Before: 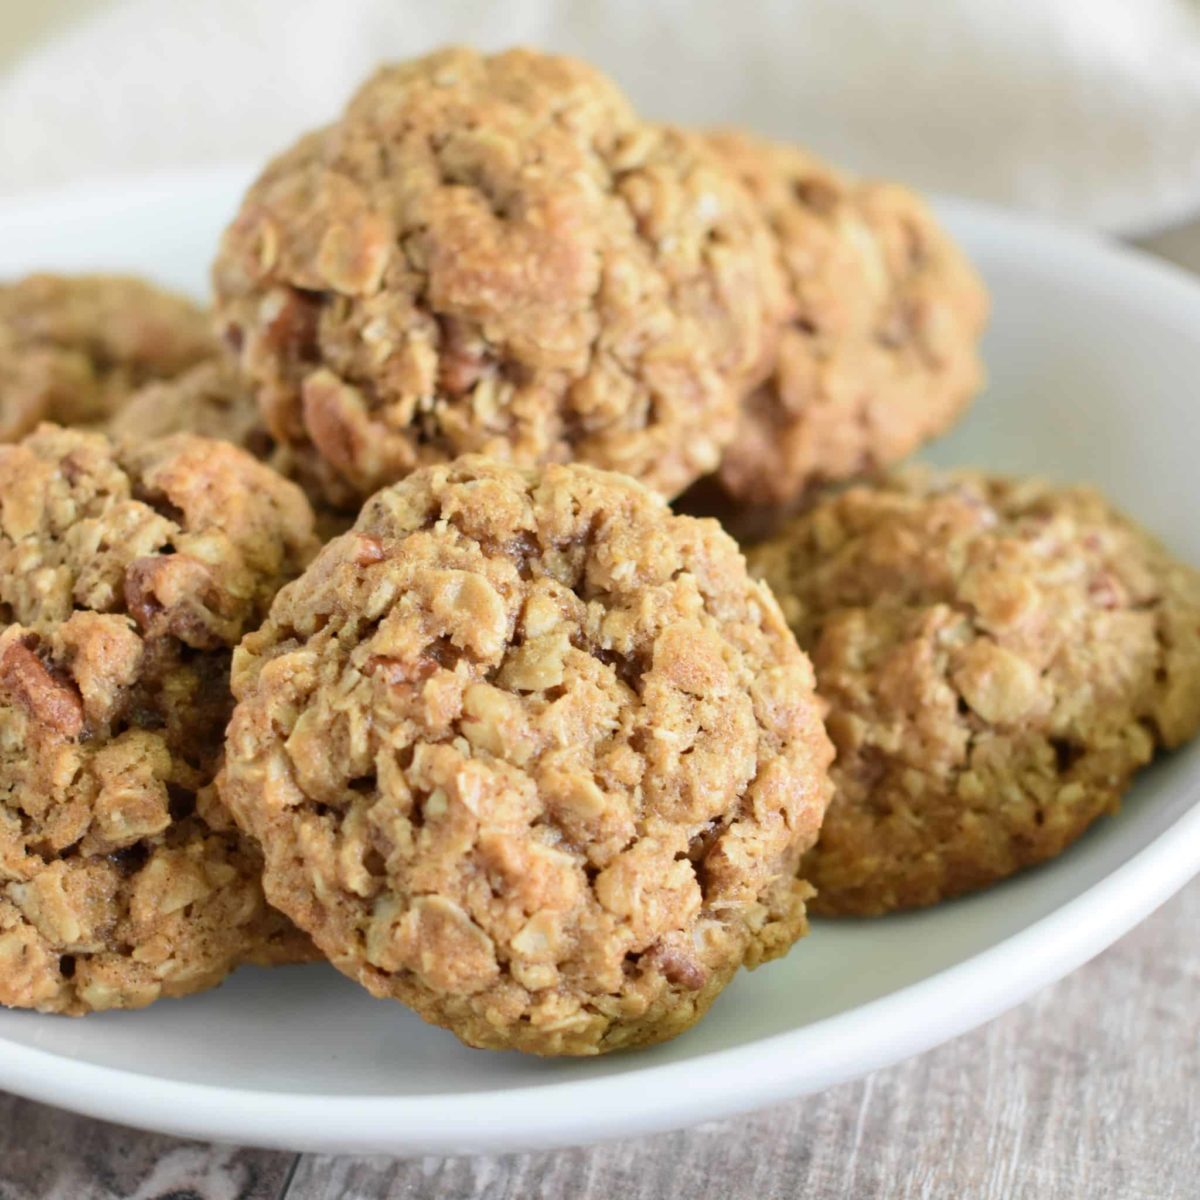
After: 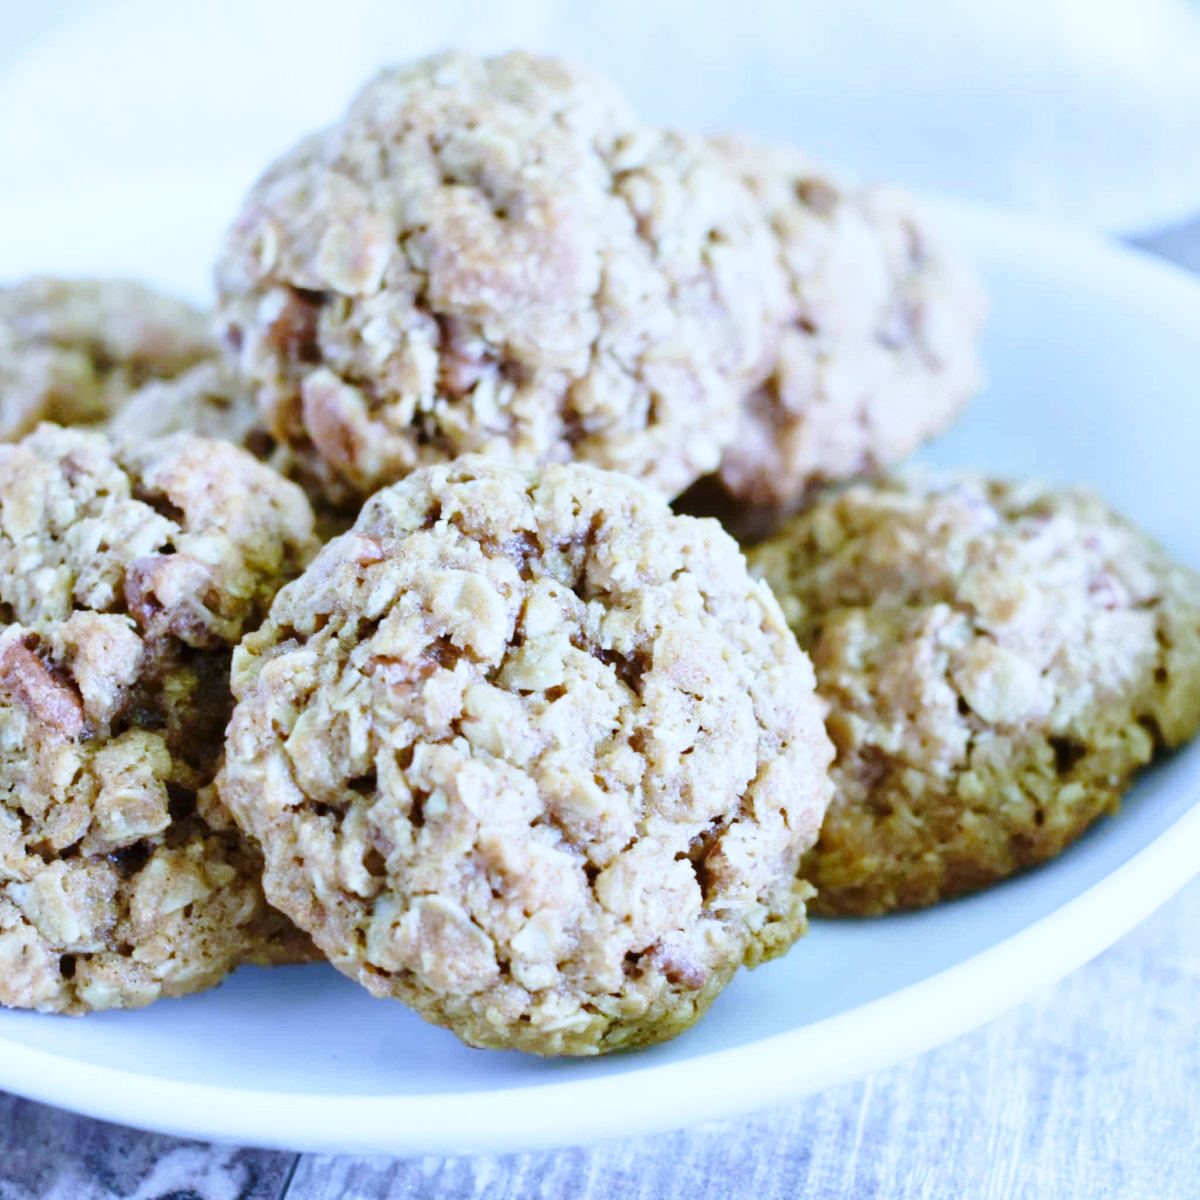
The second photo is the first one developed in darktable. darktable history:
base curve: curves: ch0 [(0, 0) (0.028, 0.03) (0.121, 0.232) (0.46, 0.748) (0.859, 0.968) (1, 1)], preserve colors none
white balance: red 0.766, blue 1.537
